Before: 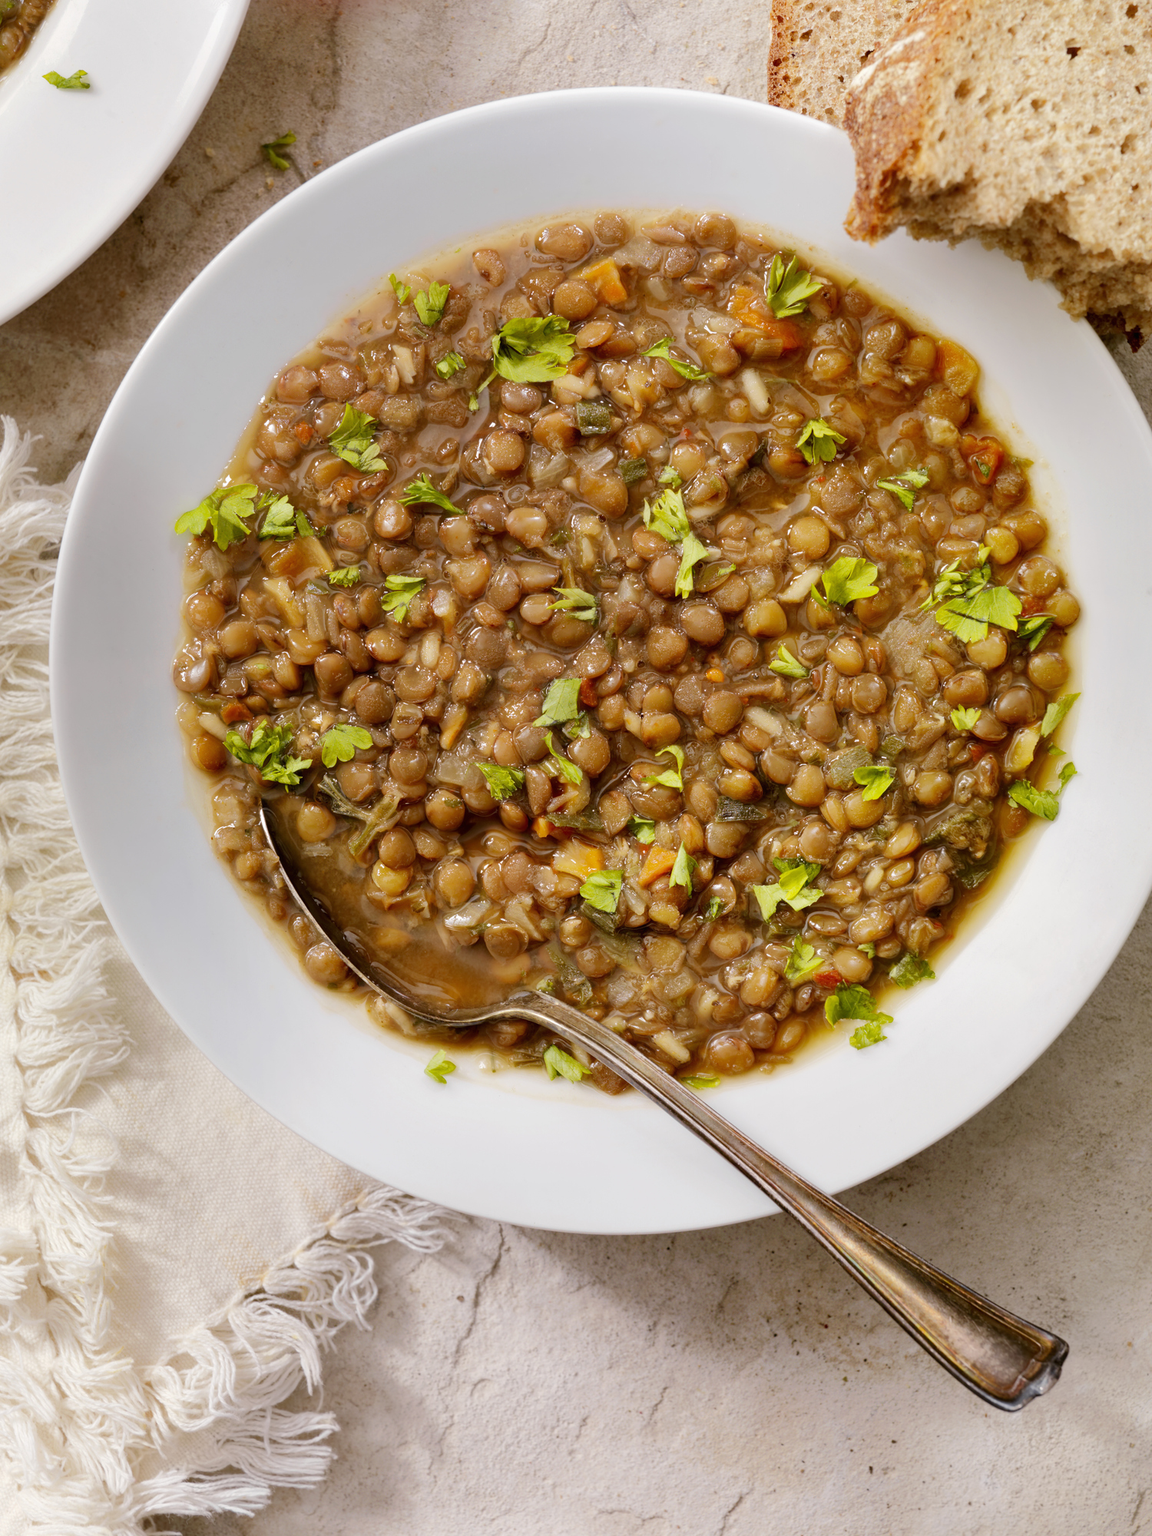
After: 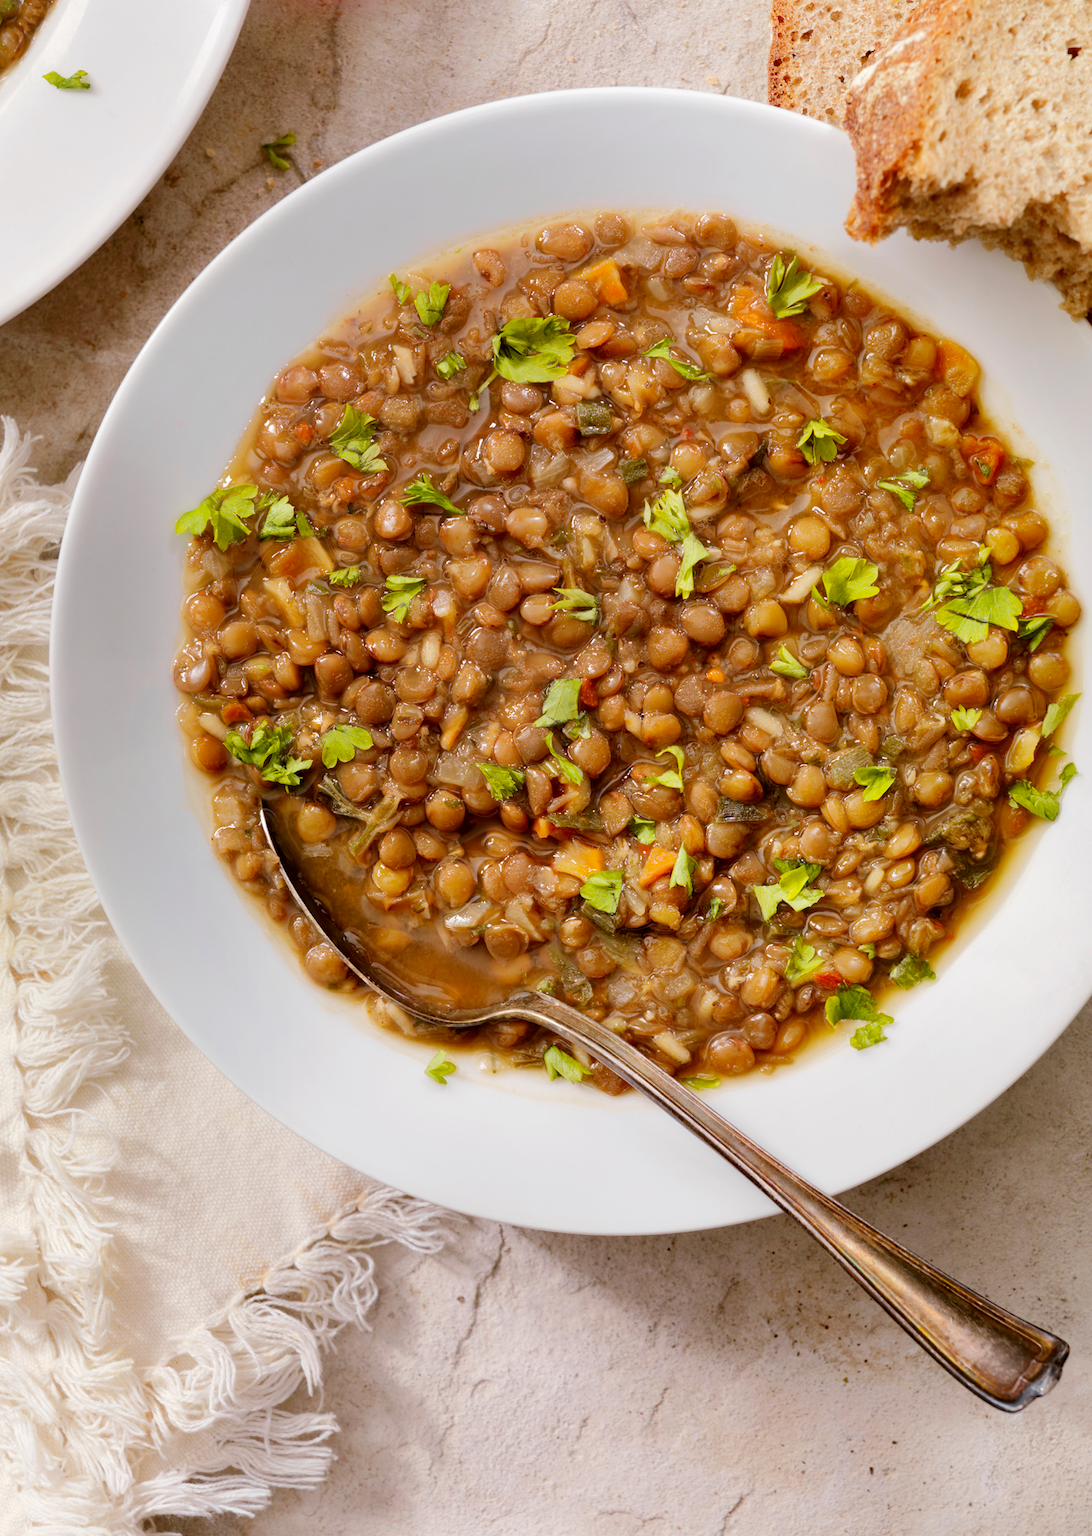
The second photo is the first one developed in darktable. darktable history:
crop and rotate: right 5.138%
